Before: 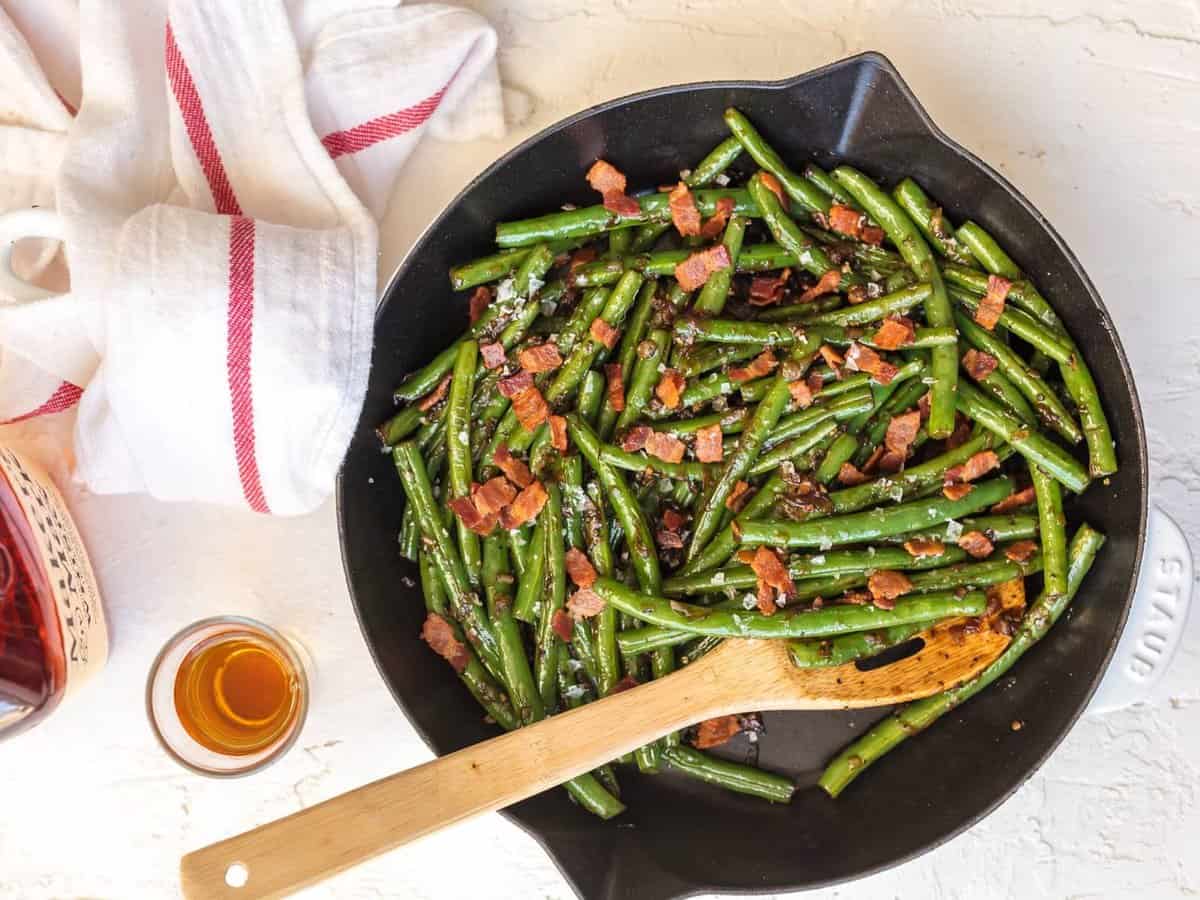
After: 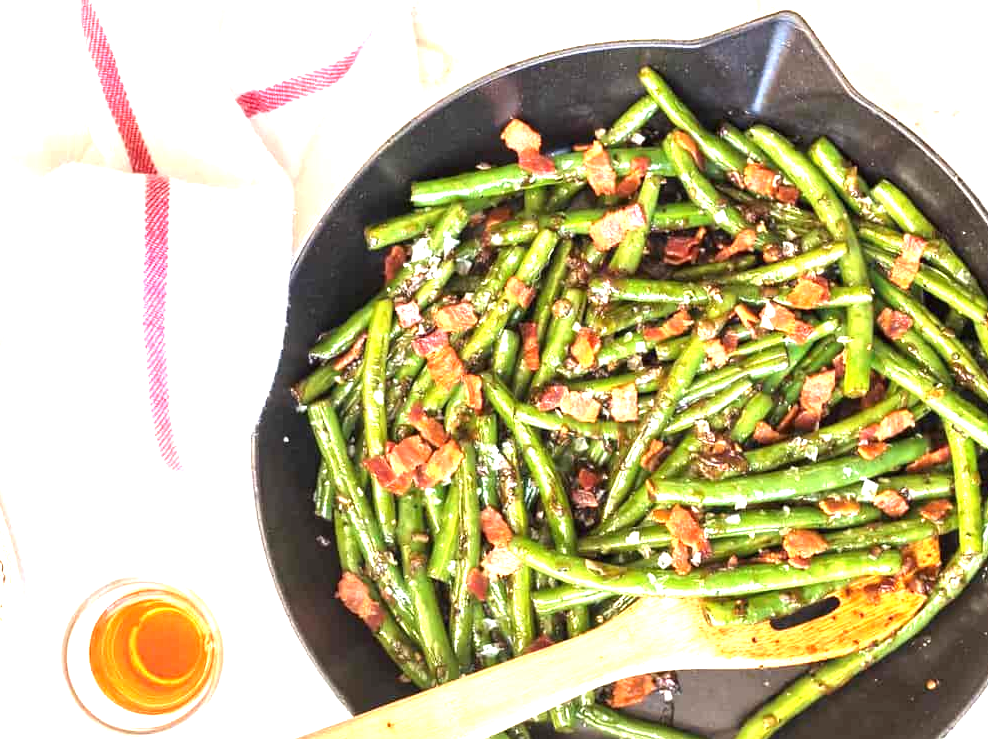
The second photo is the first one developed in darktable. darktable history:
crop and rotate: left 7.106%, top 4.613%, right 10.518%, bottom 13.19%
exposure: black level correction 0, exposure 1.503 EV, compensate highlight preservation false
